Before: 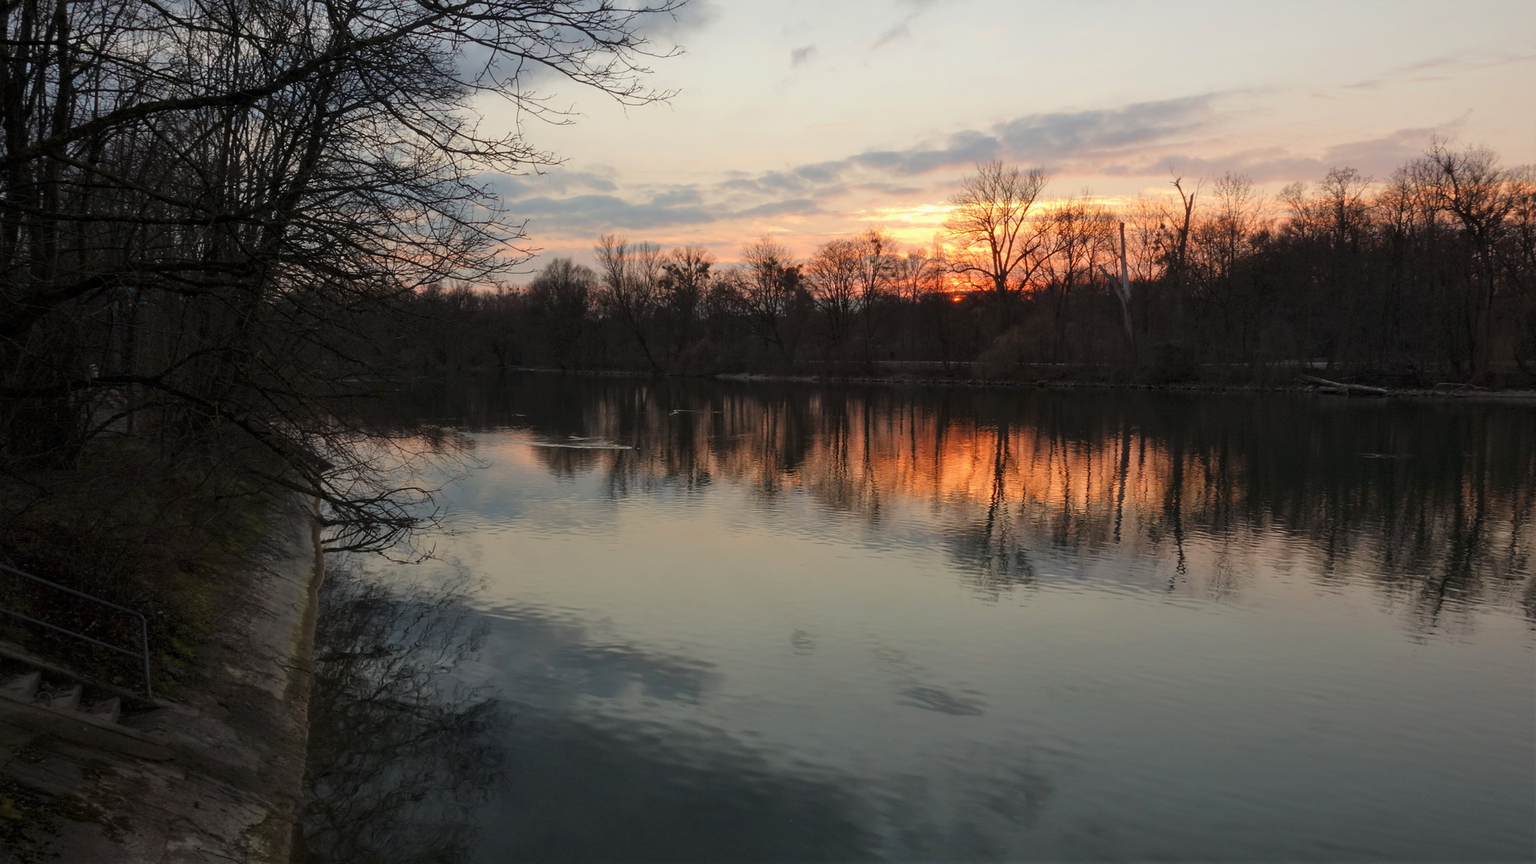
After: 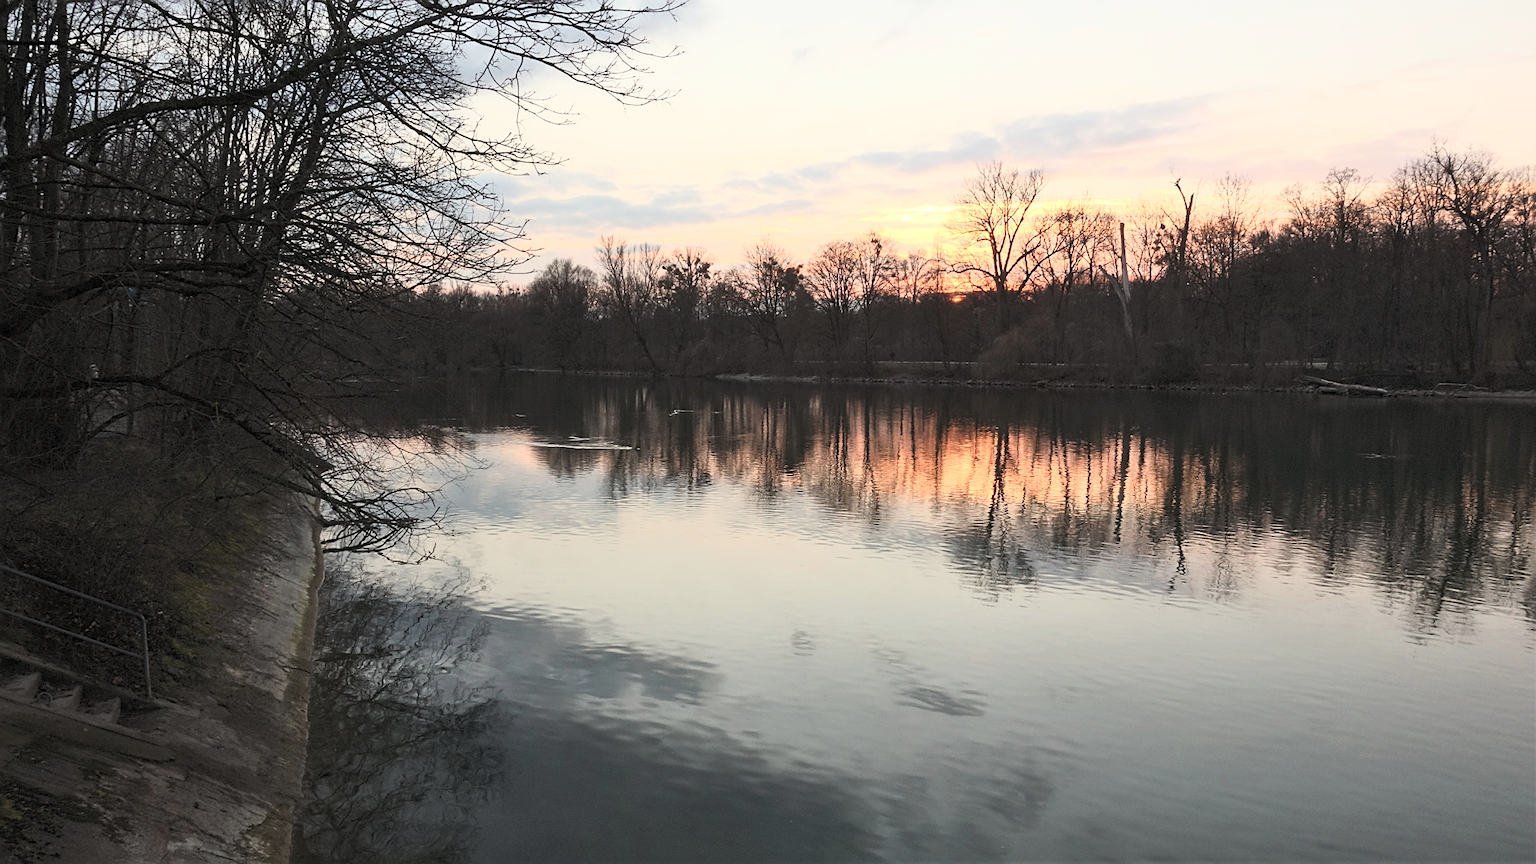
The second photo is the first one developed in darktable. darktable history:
contrast brightness saturation: contrast 0.43, brightness 0.56, saturation -0.19
sharpen: on, module defaults
